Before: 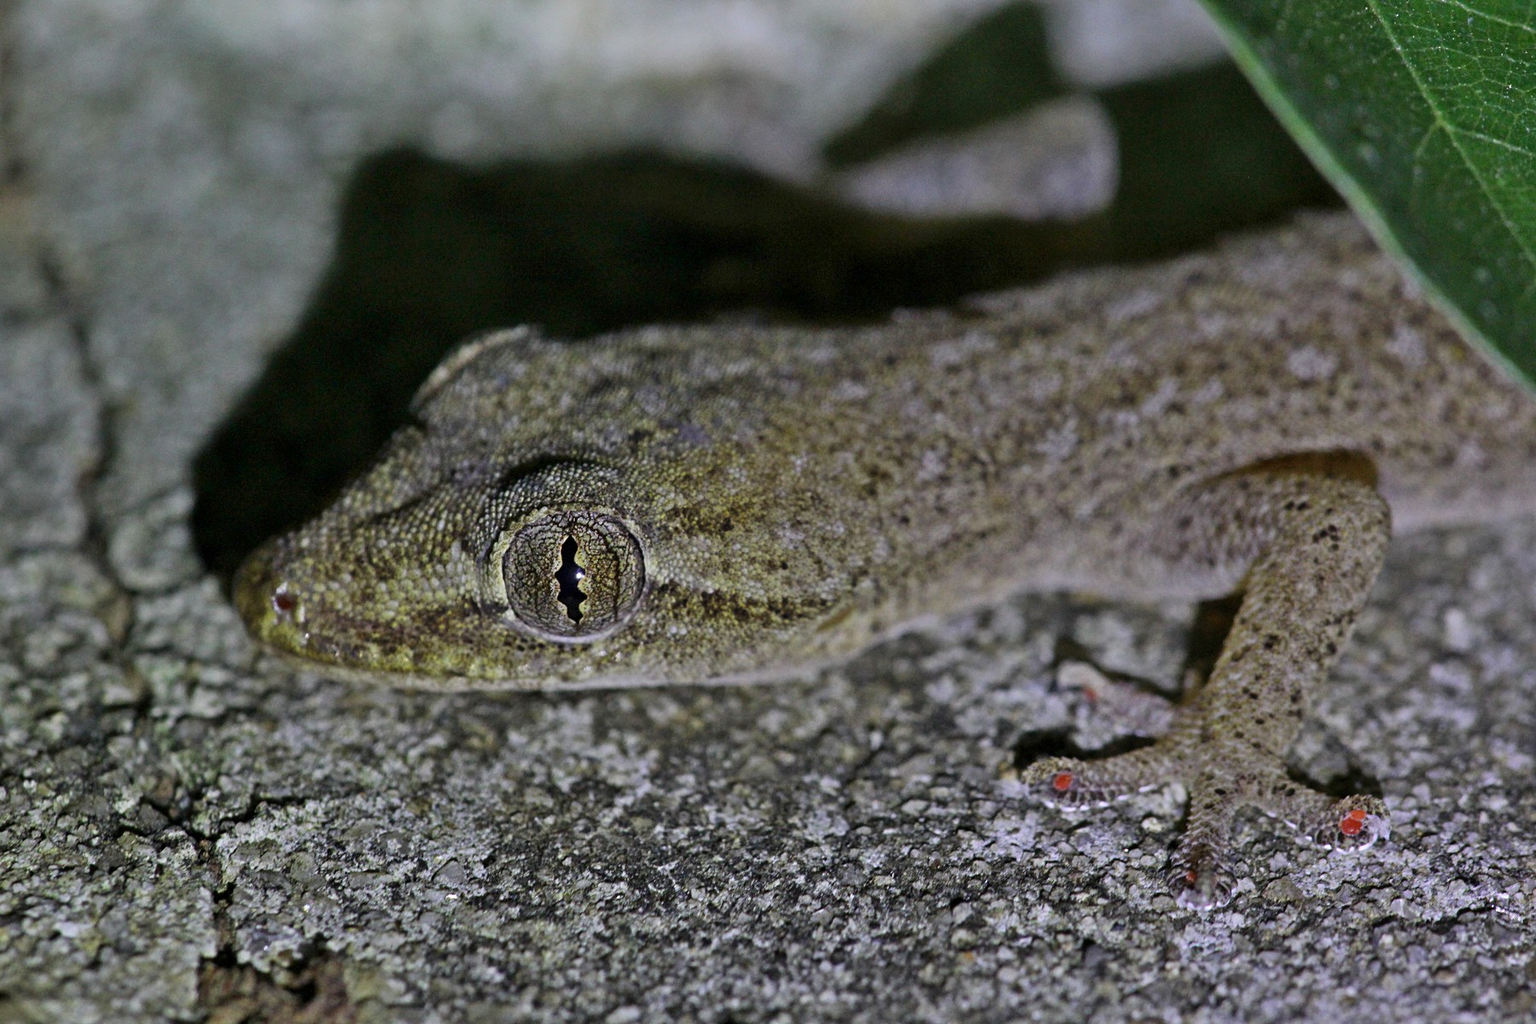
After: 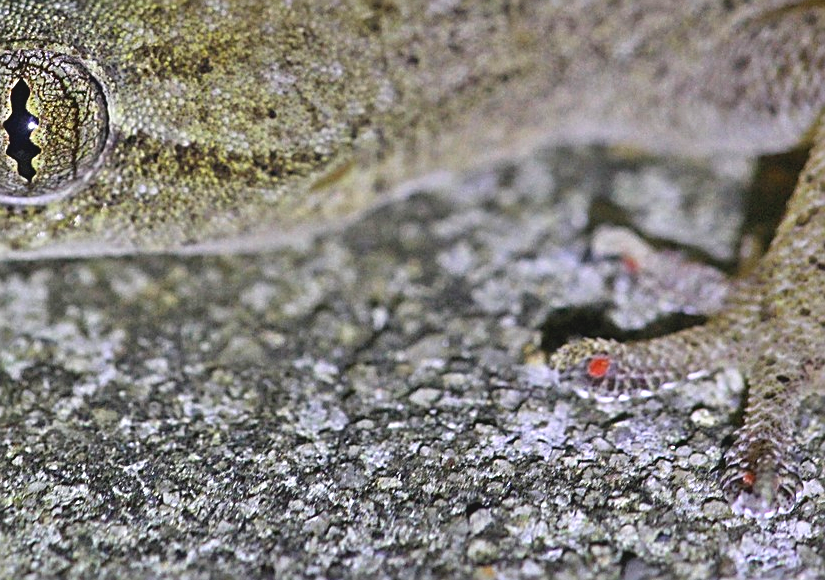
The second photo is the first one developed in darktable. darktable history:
contrast brightness saturation: contrast -0.1, brightness 0.05, saturation 0.08
crop: left 35.976%, top 45.819%, right 18.162%, bottom 5.807%
exposure: exposure 0.648 EV, compensate highlight preservation false
sharpen: on, module defaults
